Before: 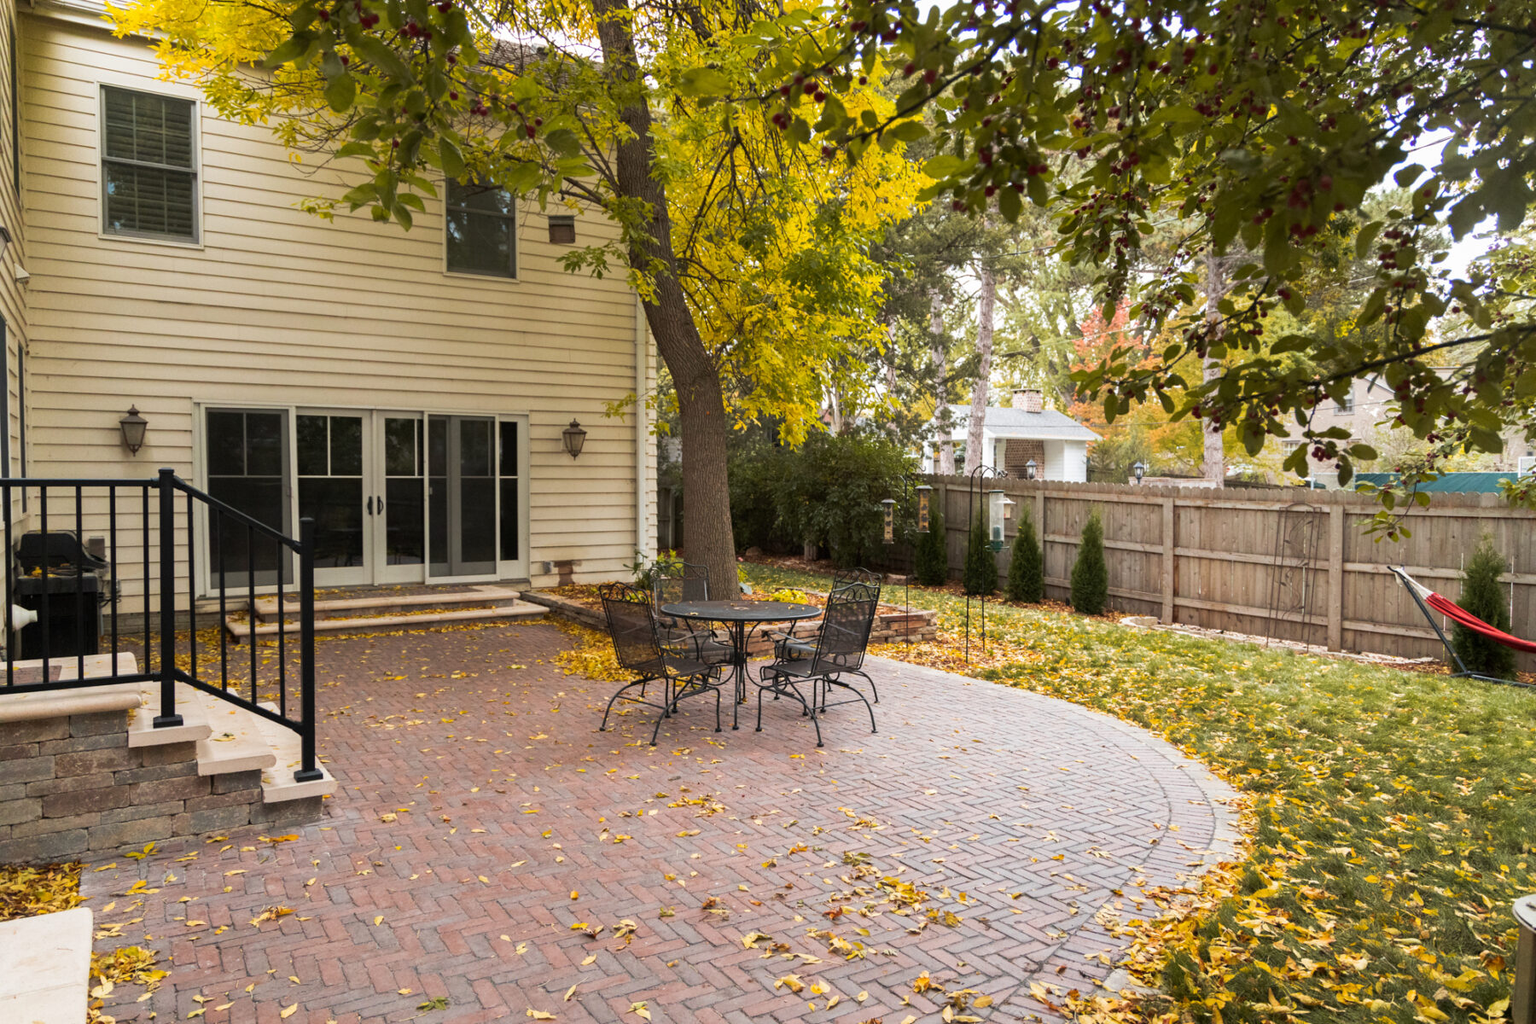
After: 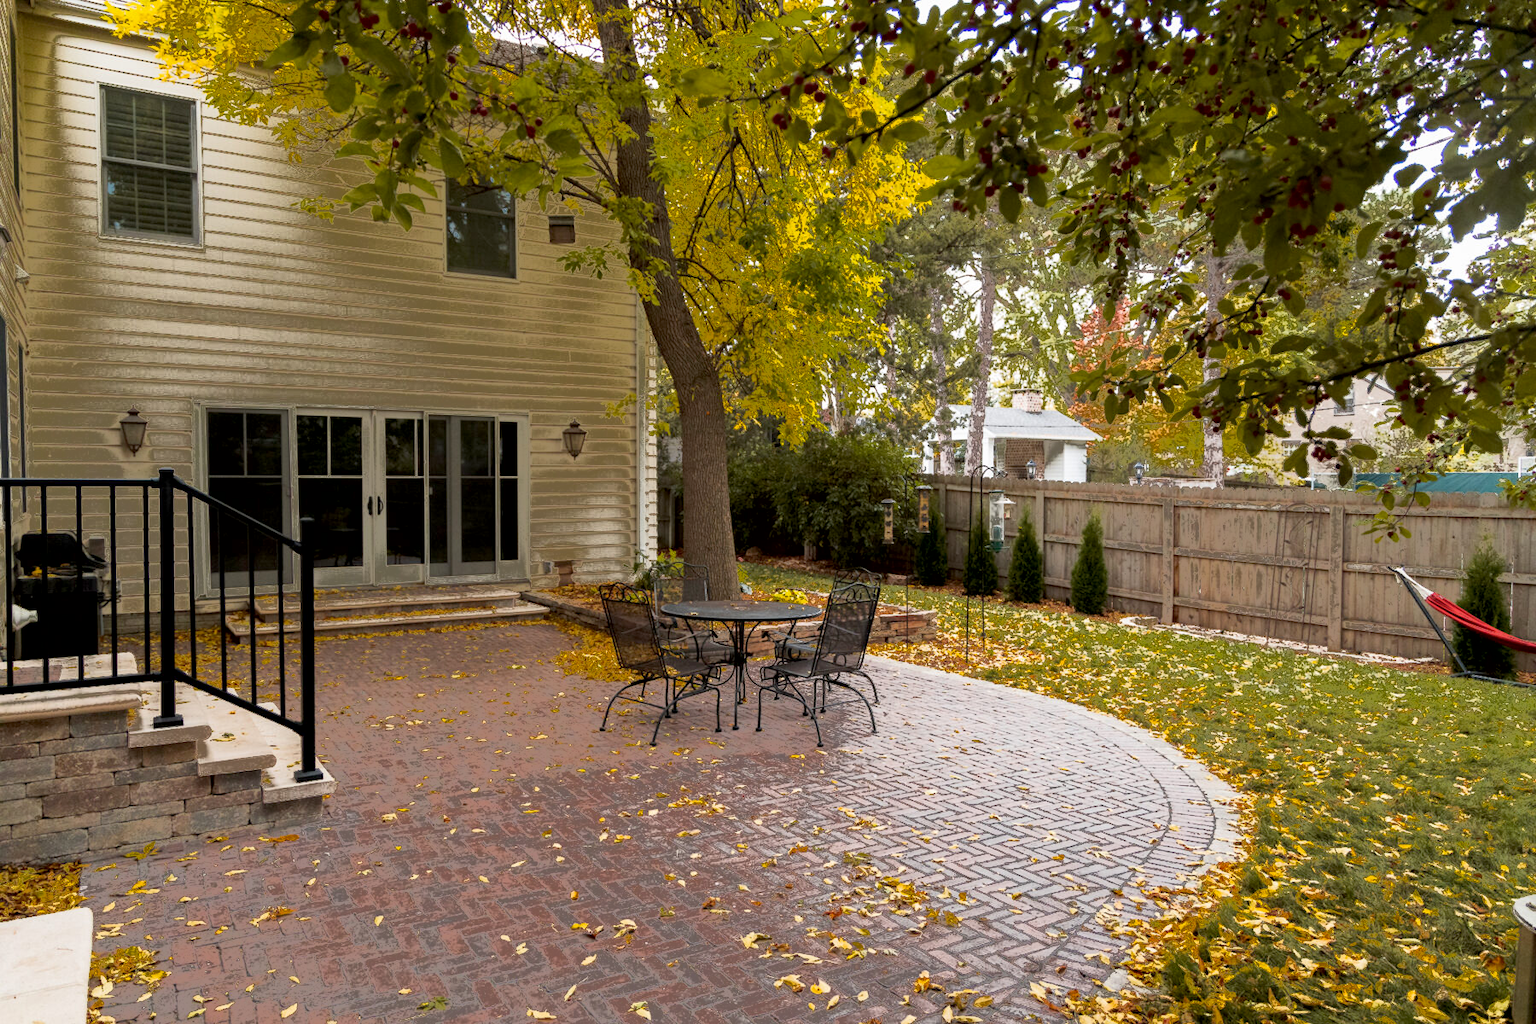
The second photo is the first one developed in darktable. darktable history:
fill light: exposure -0.73 EV, center 0.69, width 2.2
exposure: black level correction 0.009, compensate highlight preservation false
